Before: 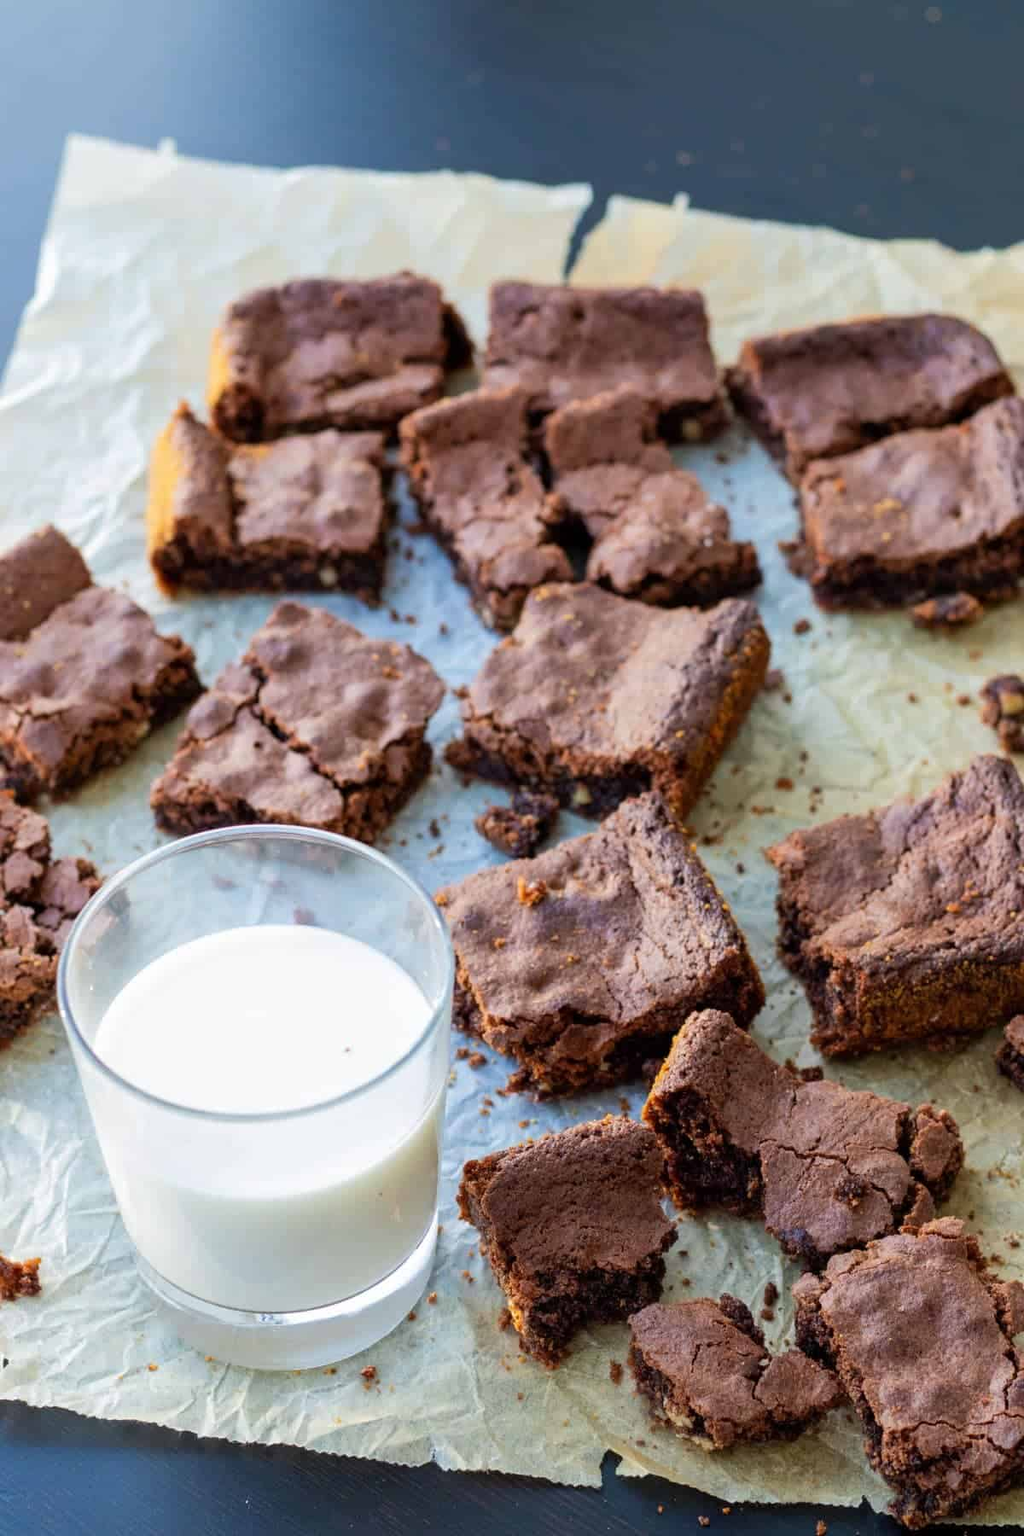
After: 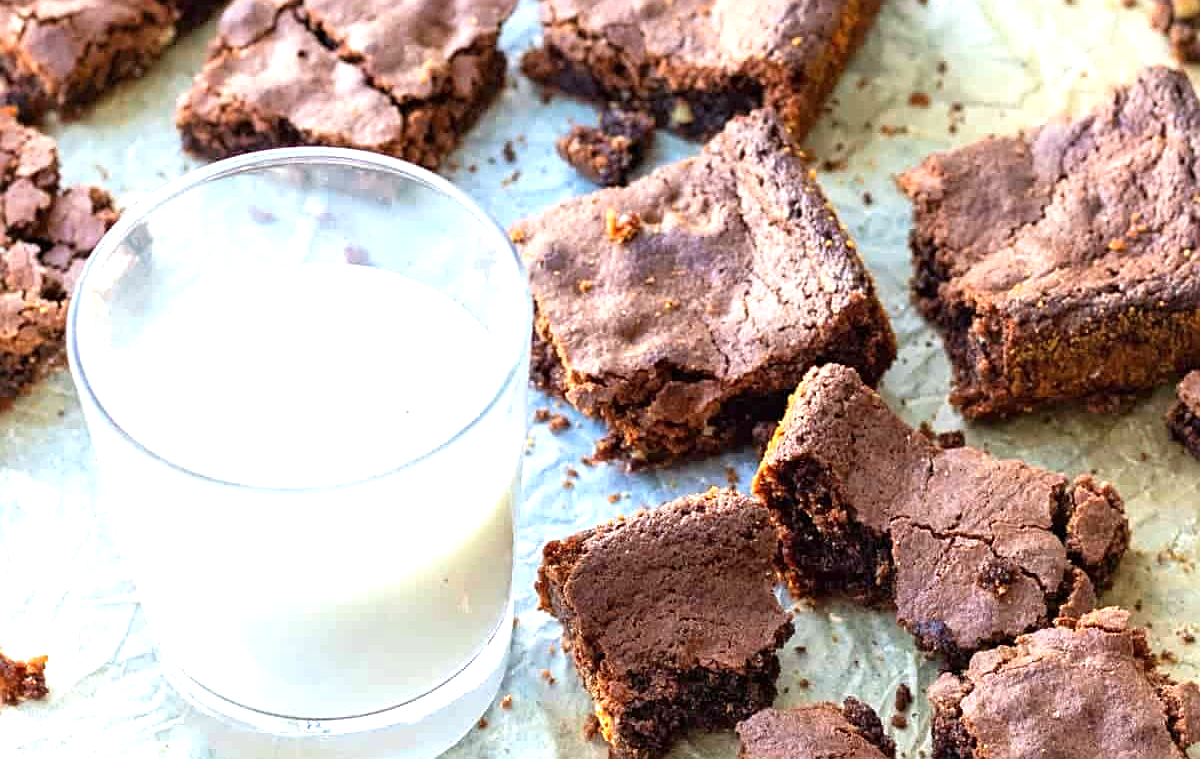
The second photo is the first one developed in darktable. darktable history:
crop: top 45.551%, bottom 12.262%
exposure: black level correction 0, exposure 0.9 EV, compensate highlight preservation false
sharpen: on, module defaults
